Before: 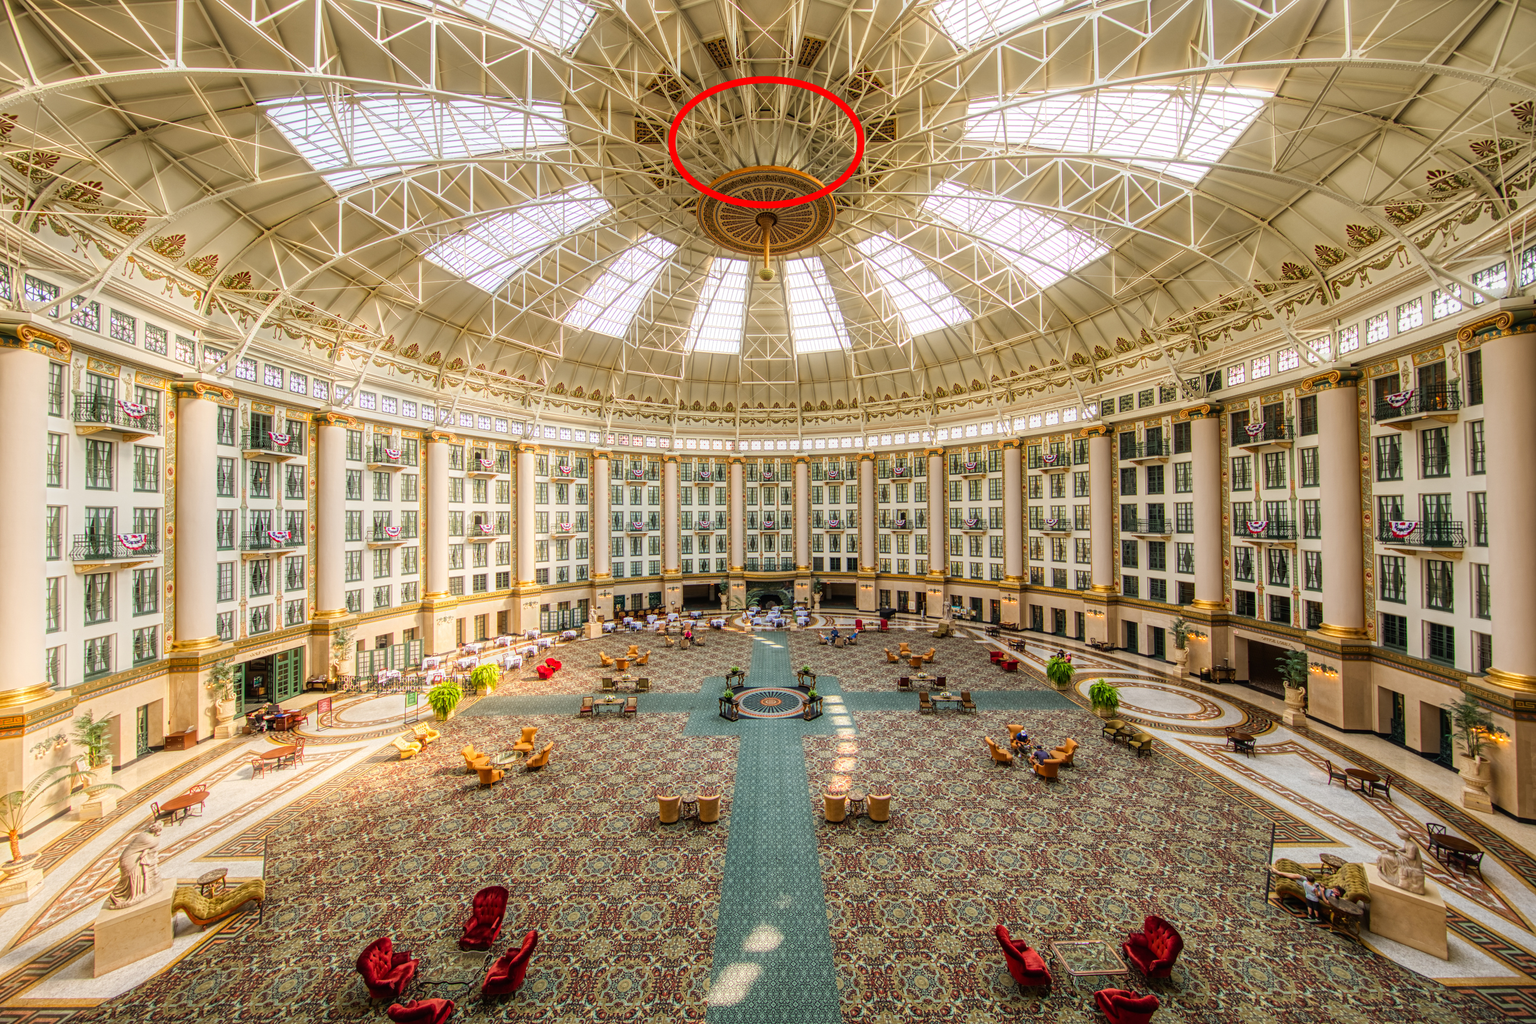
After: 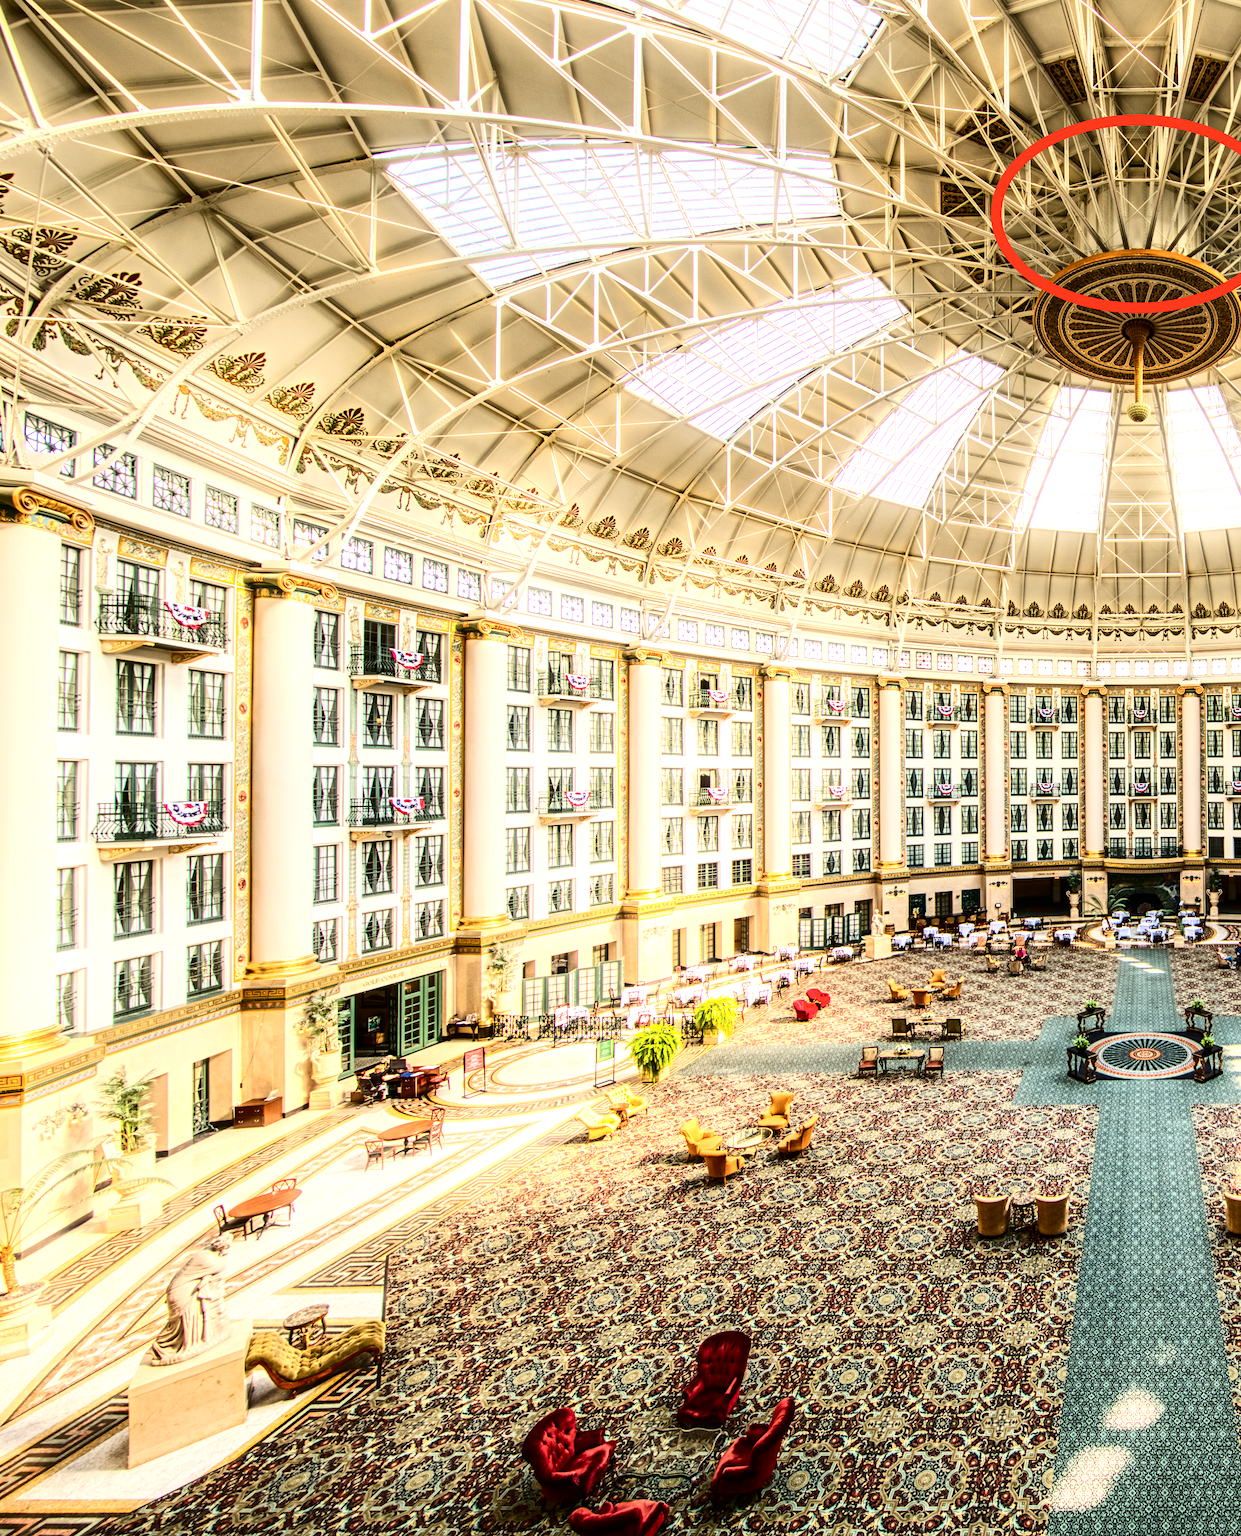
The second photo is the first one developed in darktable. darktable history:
crop: left 0.587%, right 45.588%, bottom 0.086%
contrast brightness saturation: contrast 0.28
tone equalizer: -8 EV -0.75 EV, -7 EV -0.7 EV, -6 EV -0.6 EV, -5 EV -0.4 EV, -3 EV 0.4 EV, -2 EV 0.6 EV, -1 EV 0.7 EV, +0 EV 0.75 EV, edges refinement/feathering 500, mask exposure compensation -1.57 EV, preserve details no
